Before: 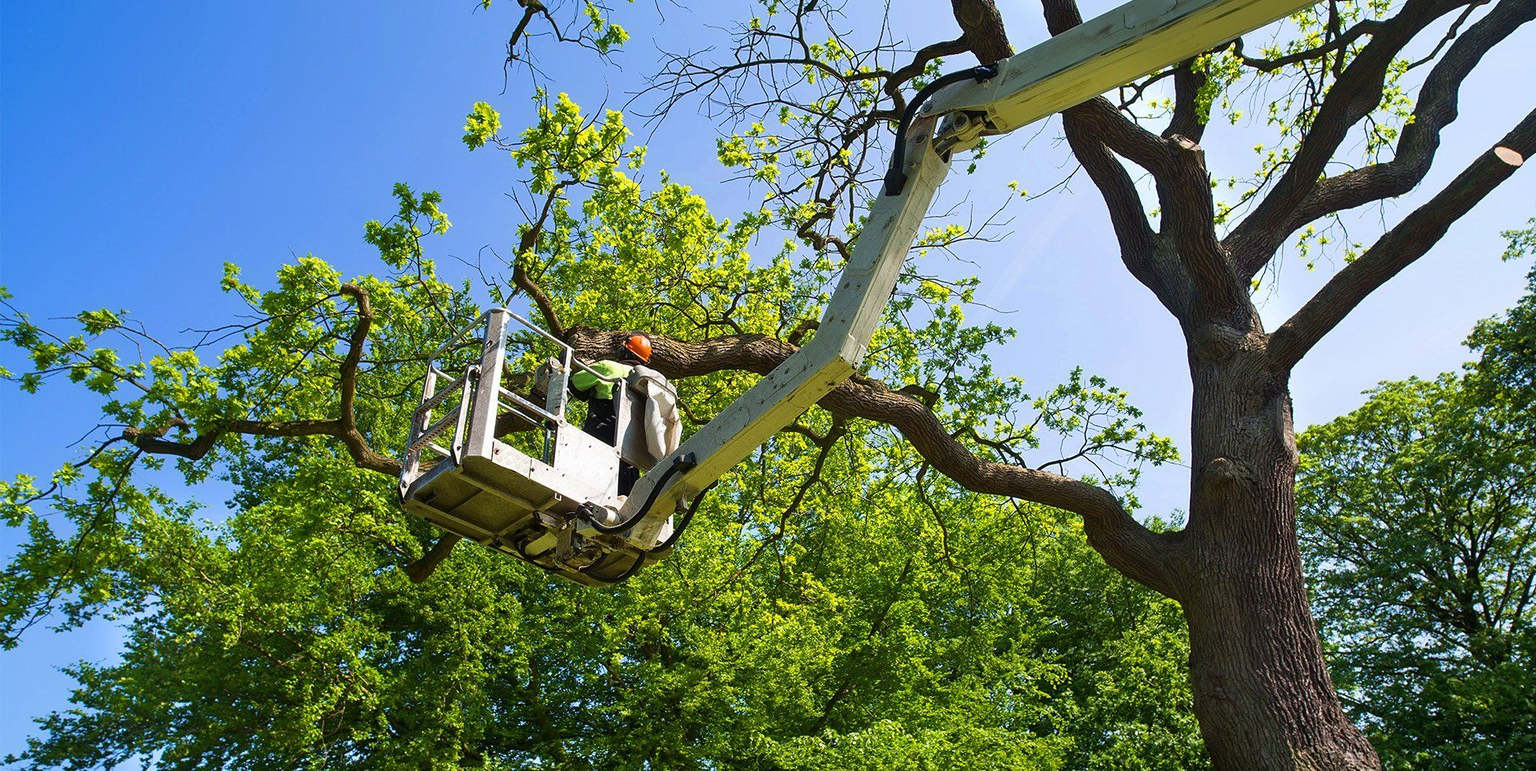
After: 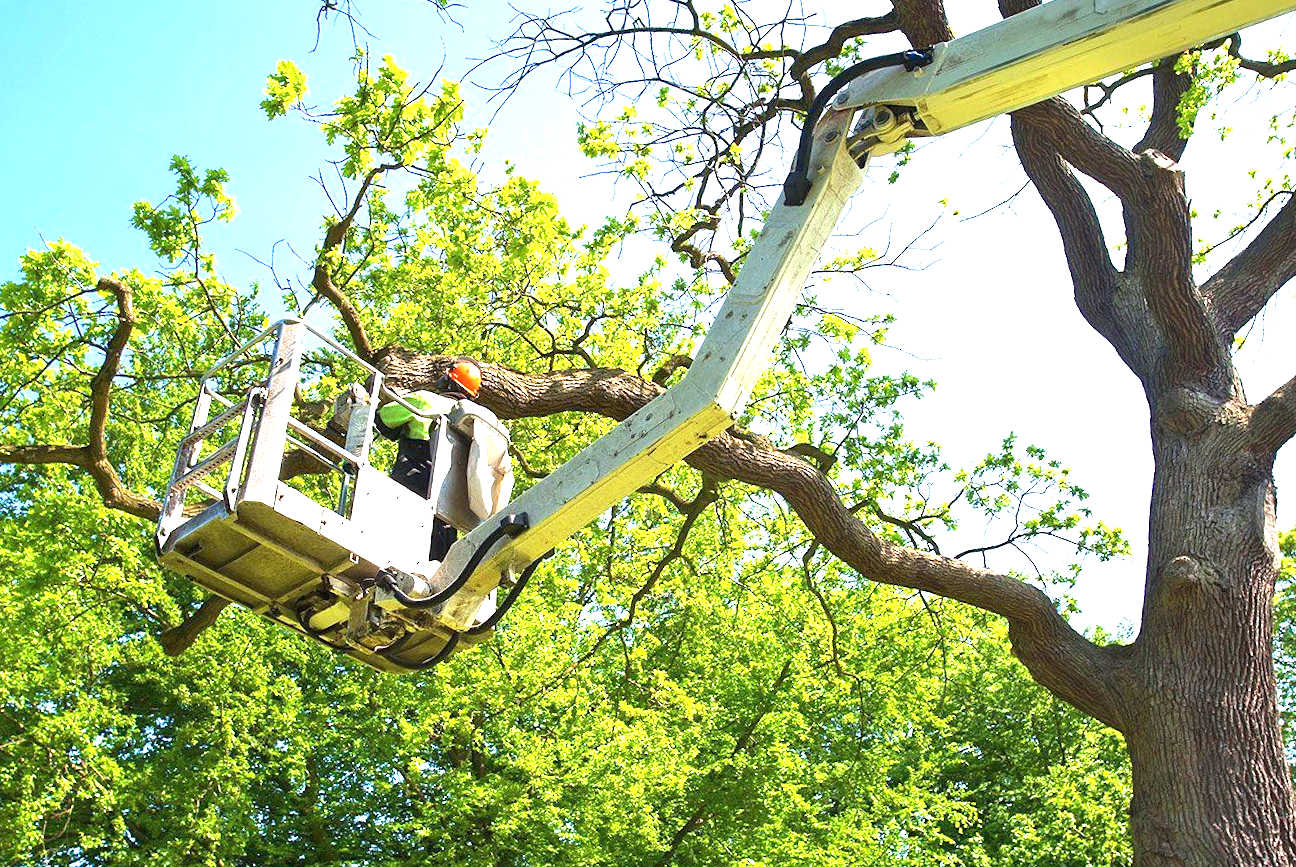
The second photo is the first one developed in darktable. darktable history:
exposure: black level correction 0, exposure 1.745 EV, compensate exposure bias true, compensate highlight preservation false
crop and rotate: angle -3.23°, left 13.924%, top 0.025%, right 11.071%, bottom 0.081%
